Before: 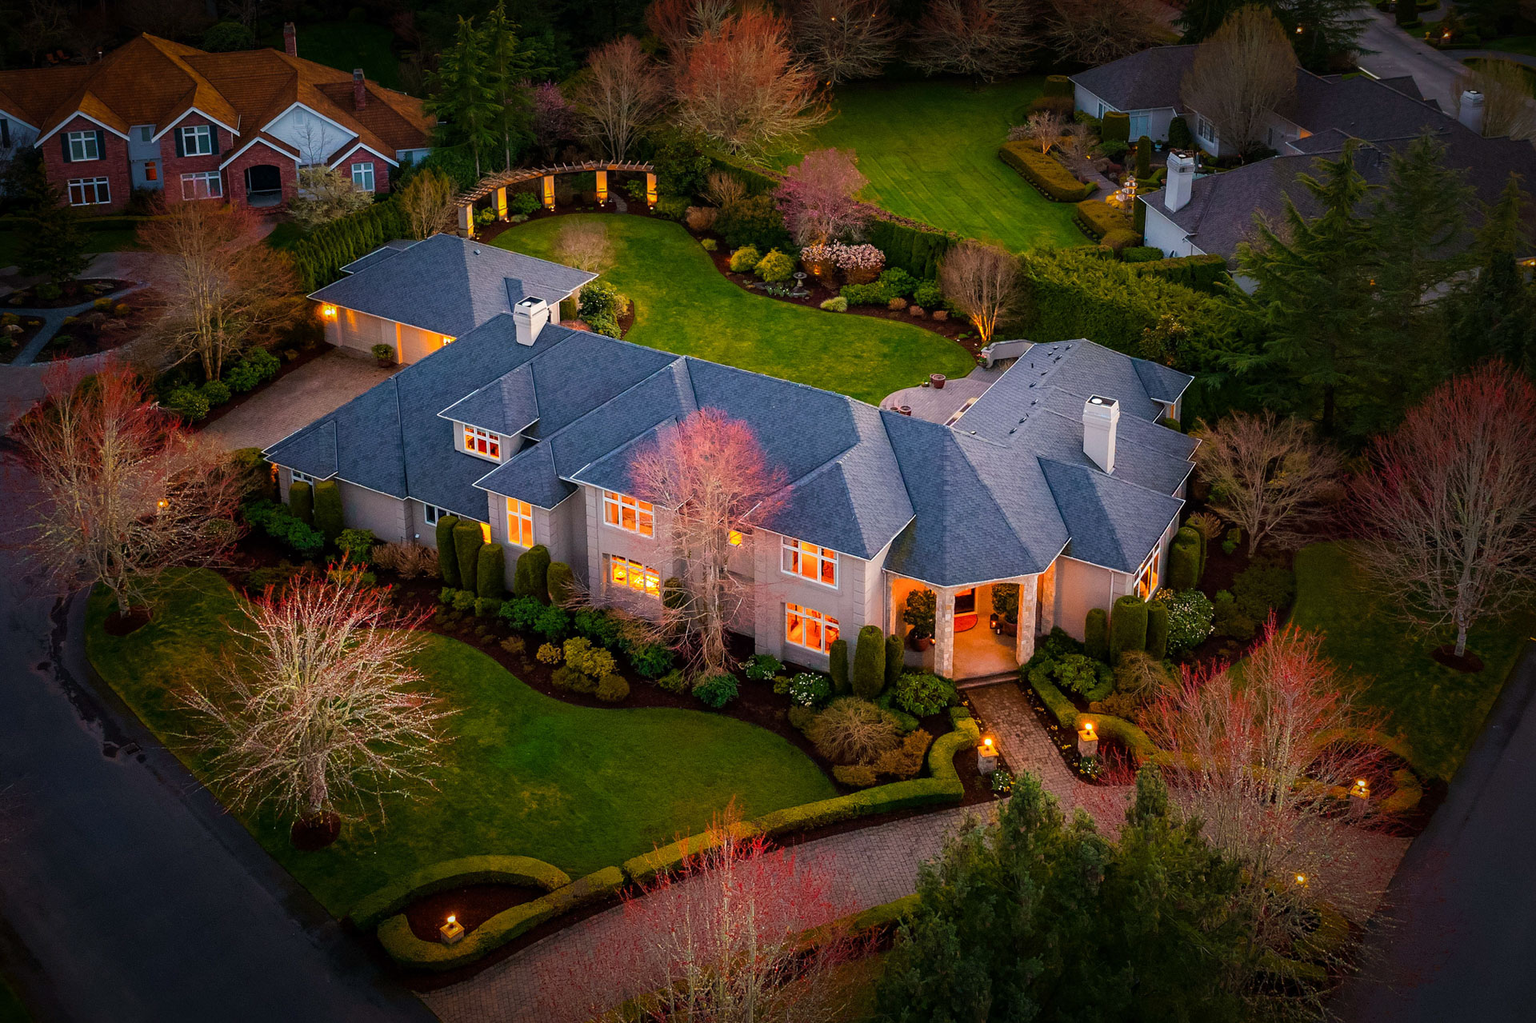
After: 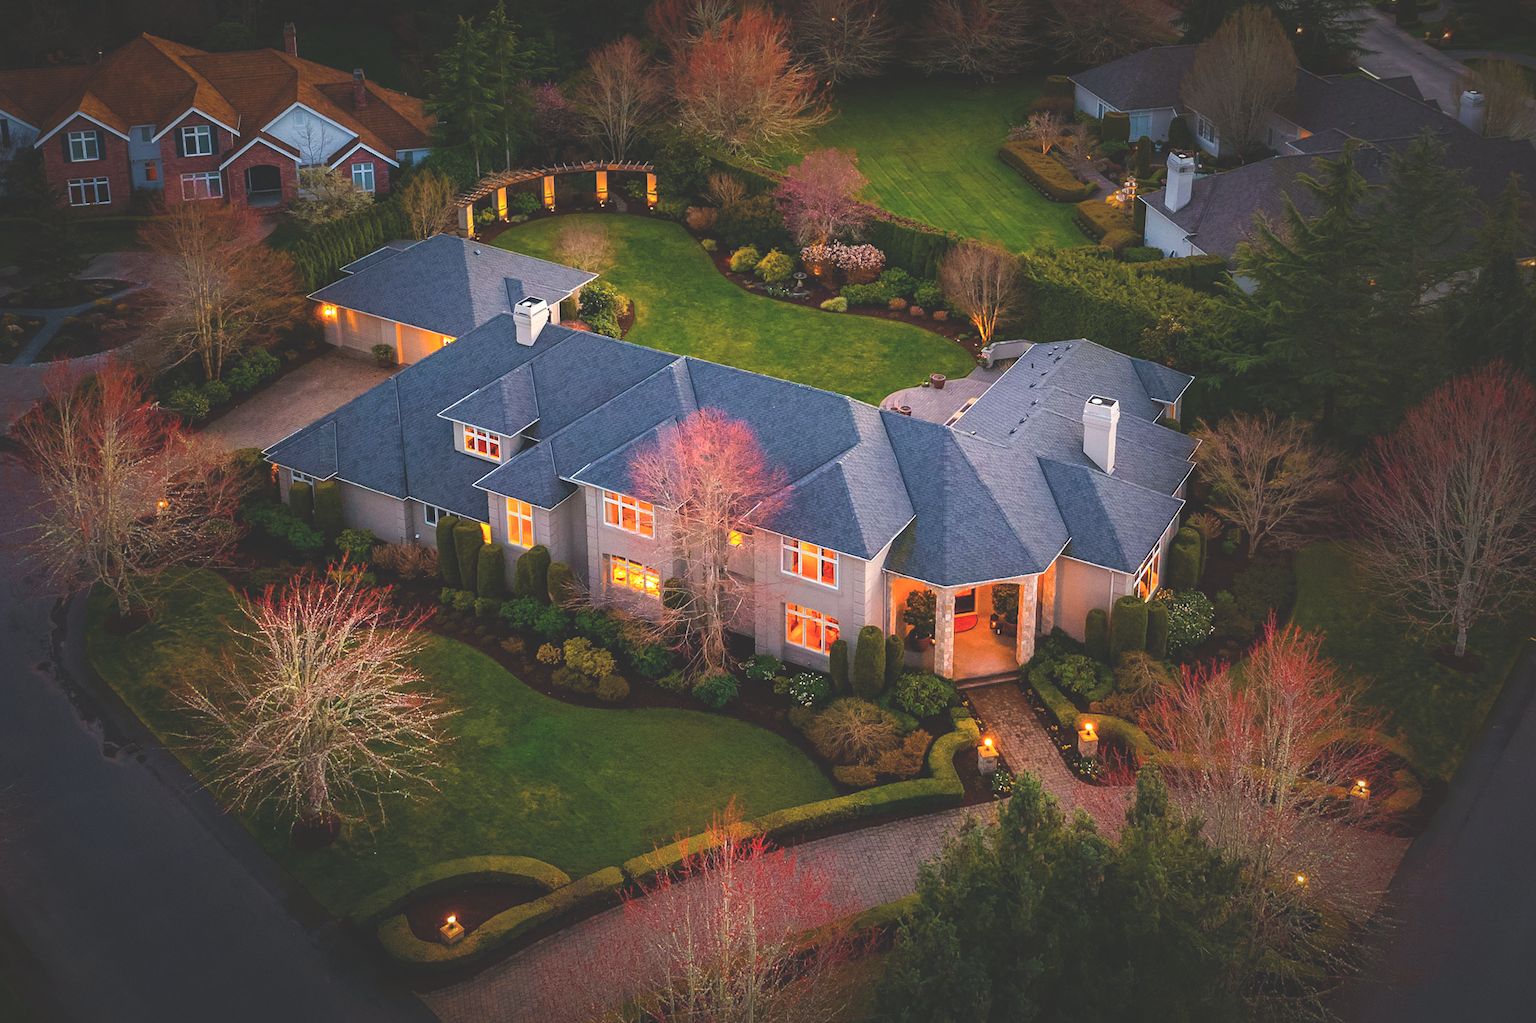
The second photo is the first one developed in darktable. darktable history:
exposure: black level correction -0.041, exposure 0.064 EV, compensate highlight preservation false
base curve: curves: ch0 [(0.017, 0) (0.425, 0.441) (0.844, 0.933) (1, 1)], preserve colors none
